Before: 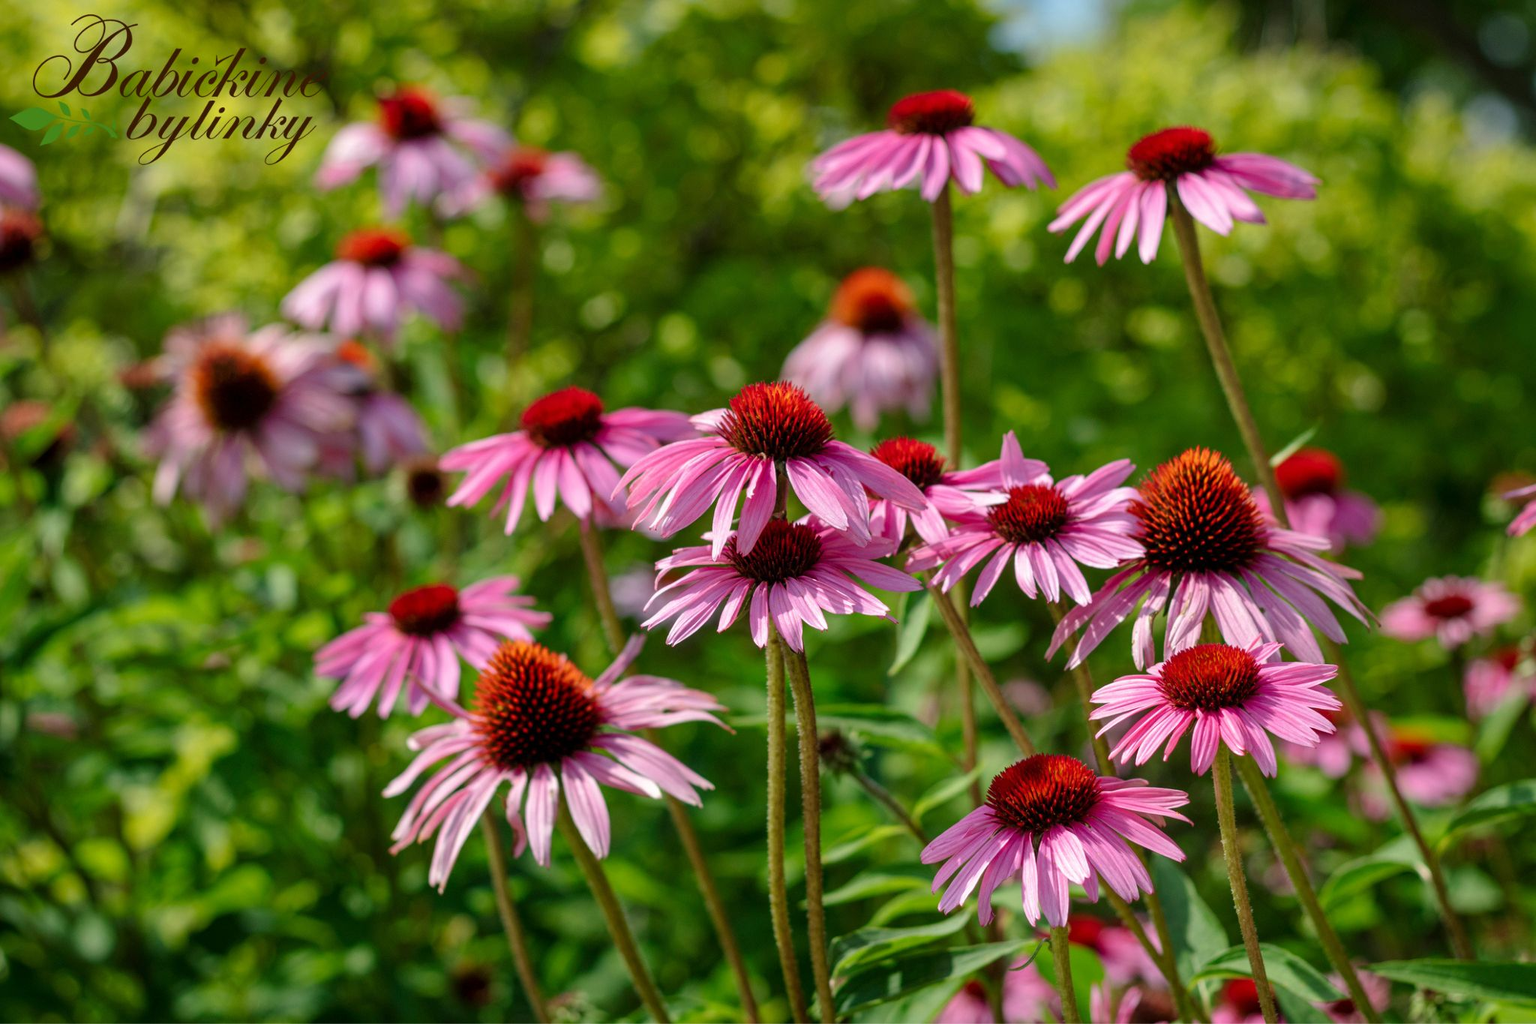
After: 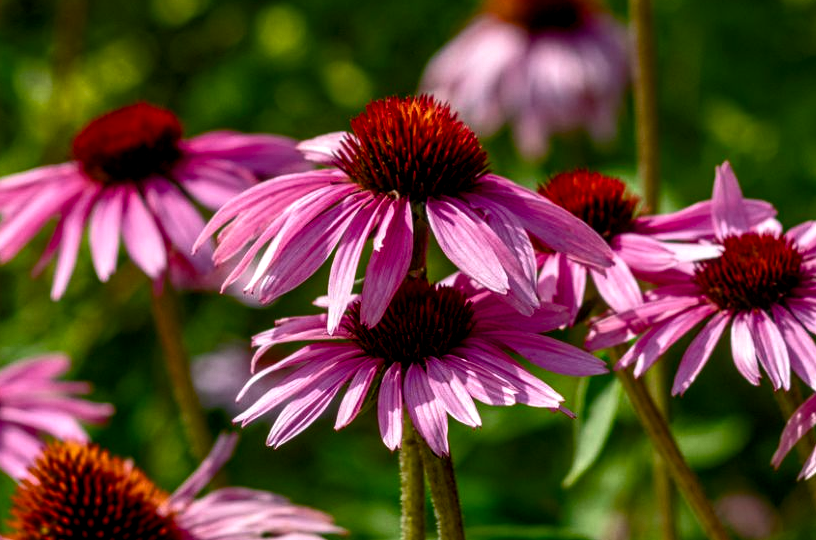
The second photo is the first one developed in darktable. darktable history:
local contrast: detail 130%
crop: left 30.387%, top 30.272%, right 29.754%, bottom 30.132%
color balance rgb: shadows lift › hue 88.01°, perceptual saturation grading › global saturation 20%, perceptual saturation grading › highlights -25.351%, perceptual saturation grading › shadows 50.417%, perceptual brilliance grading › highlights 4.095%, perceptual brilliance grading › mid-tones -17.587%, perceptual brilliance grading › shadows -41.019%, global vibrance 24.832%
shadows and highlights: shadows -24.54, highlights 48.3, soften with gaussian
